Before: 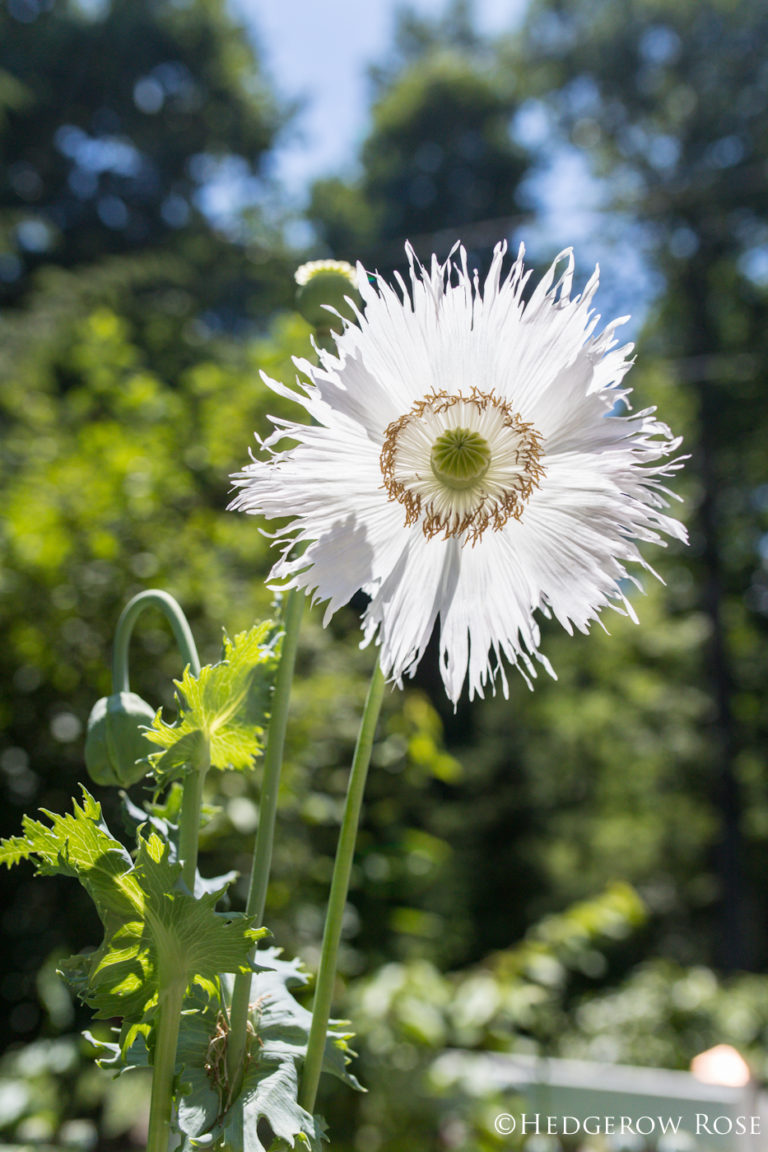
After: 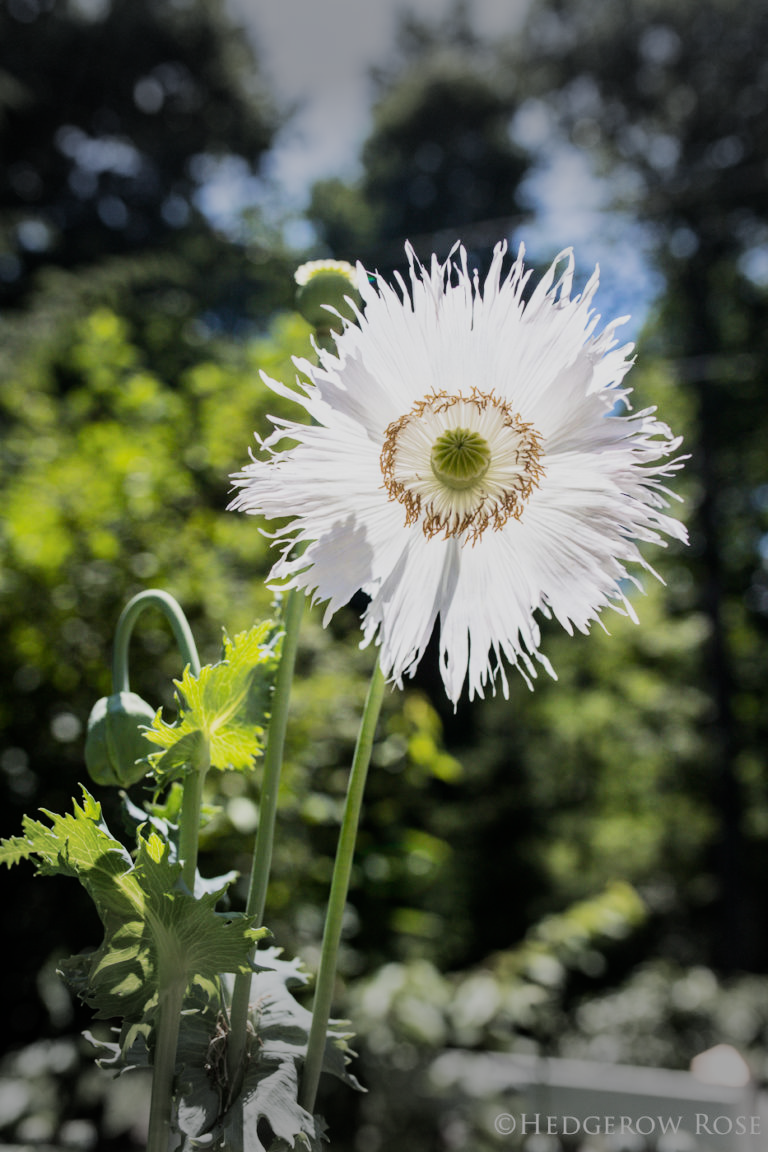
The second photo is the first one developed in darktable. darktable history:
filmic rgb: black relative exposure -7.5 EV, white relative exposure 5 EV, hardness 3.31, contrast 1.3, contrast in shadows safe
vignetting: fall-off start 79.43%, saturation -0.649, width/height ratio 1.327, unbound false
